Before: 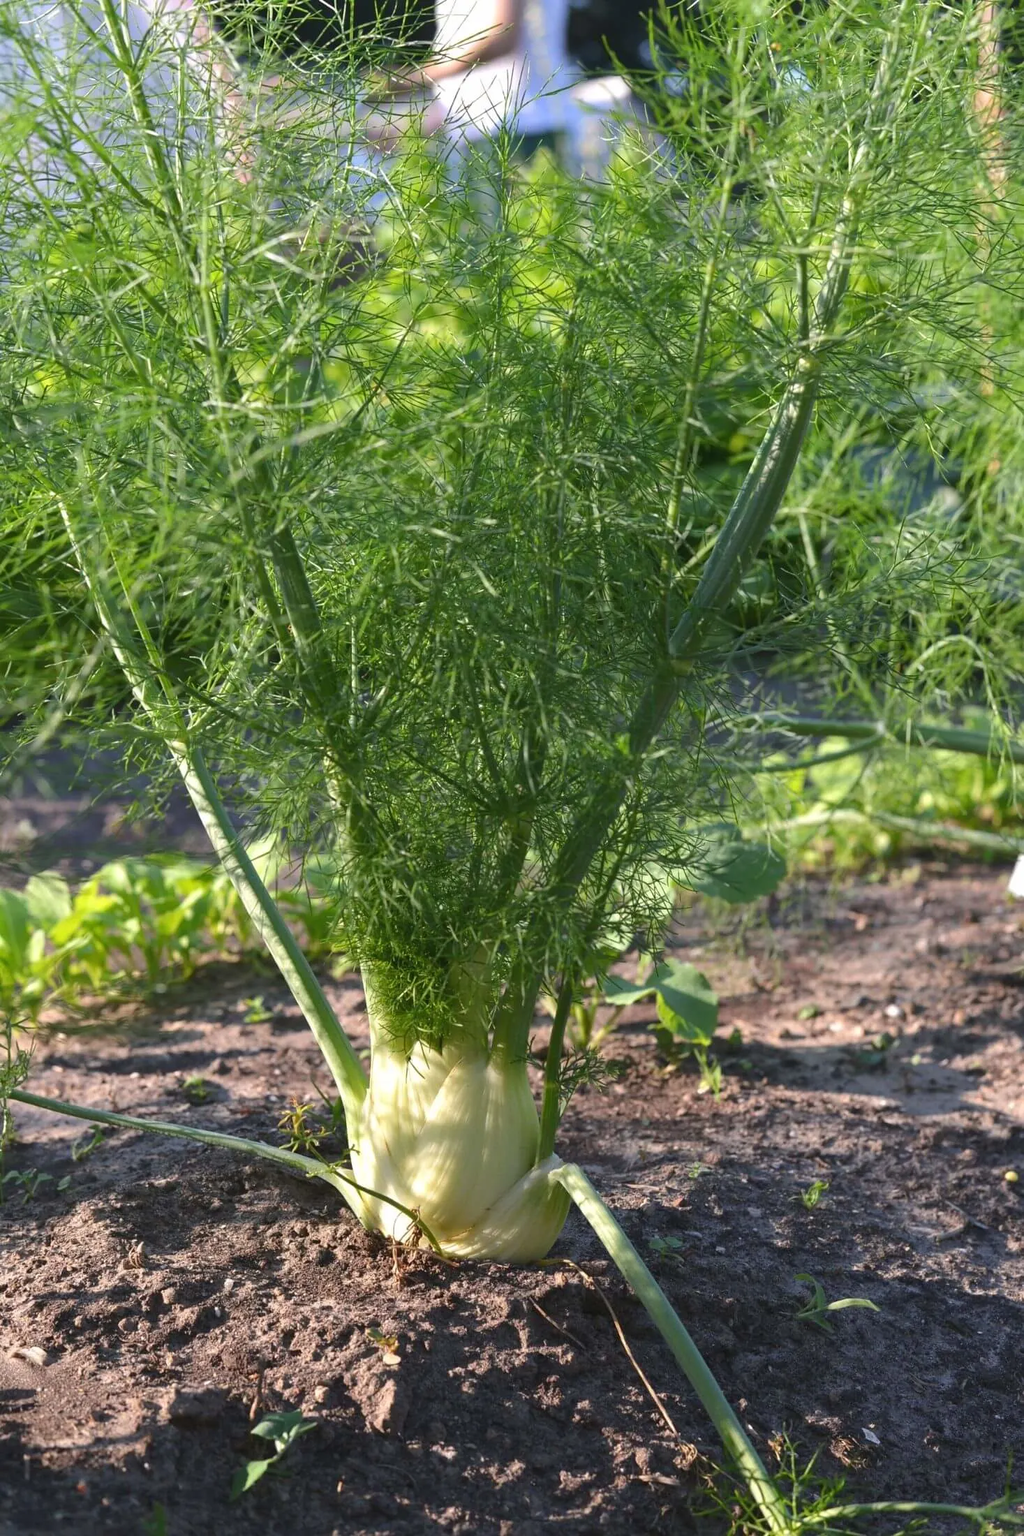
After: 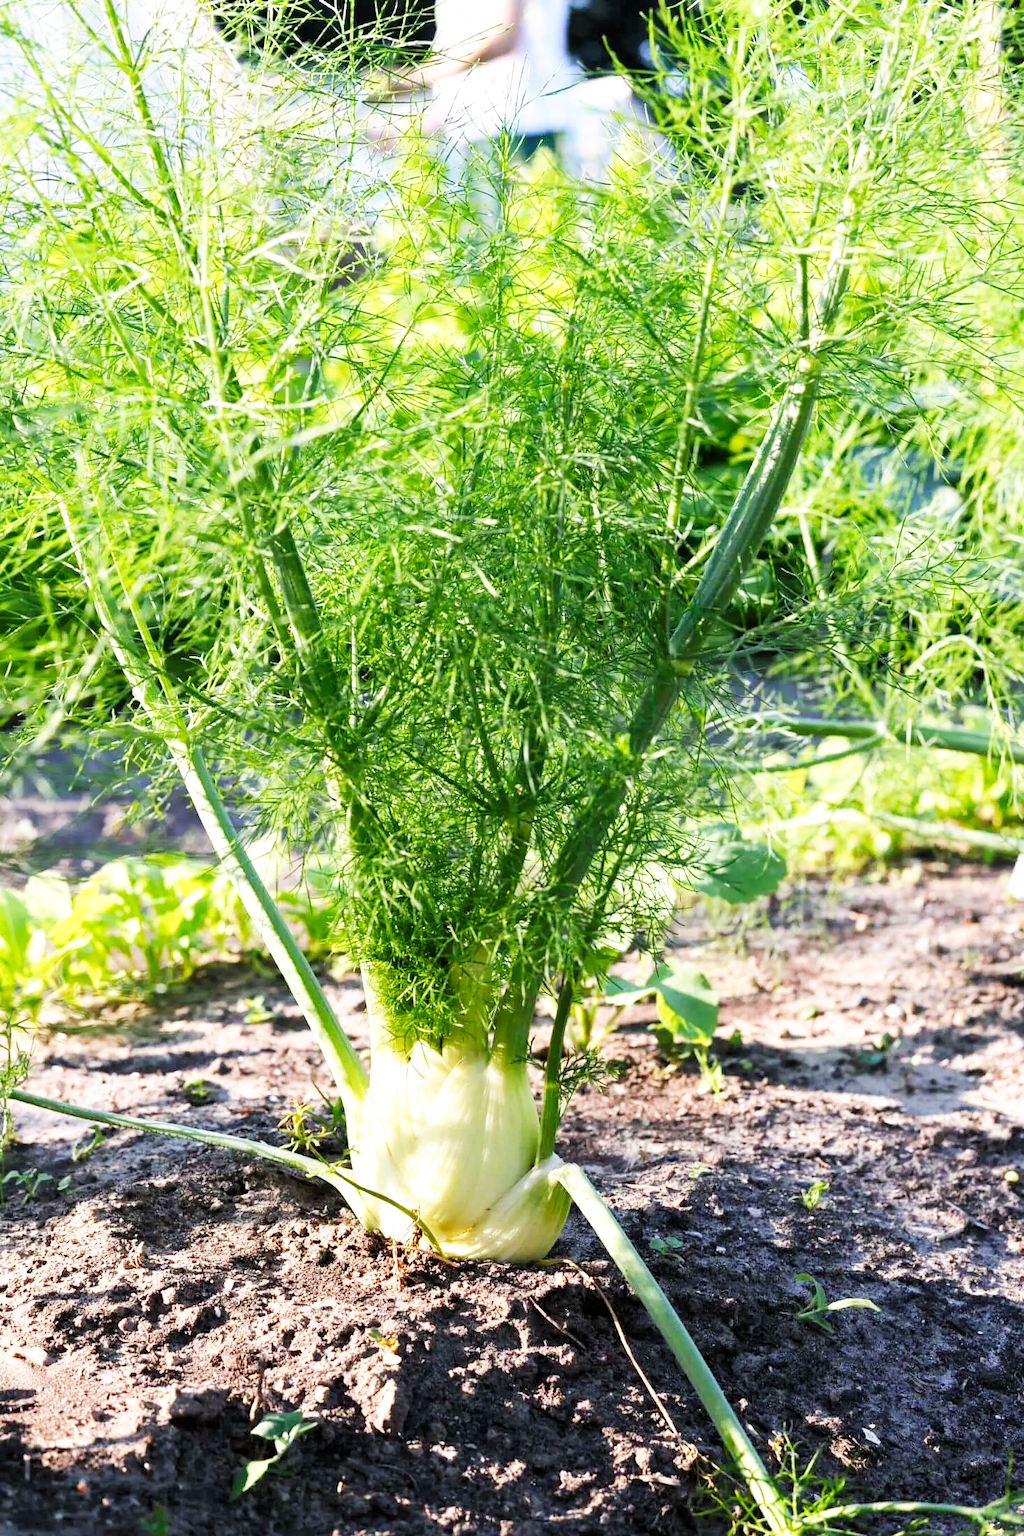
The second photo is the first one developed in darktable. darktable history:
base curve: curves: ch0 [(0, 0) (0.007, 0.004) (0.027, 0.03) (0.046, 0.07) (0.207, 0.54) (0.442, 0.872) (0.673, 0.972) (1, 1)], preserve colors none
rgb levels: levels [[0.01, 0.419, 0.839], [0, 0.5, 1], [0, 0.5, 1]]
